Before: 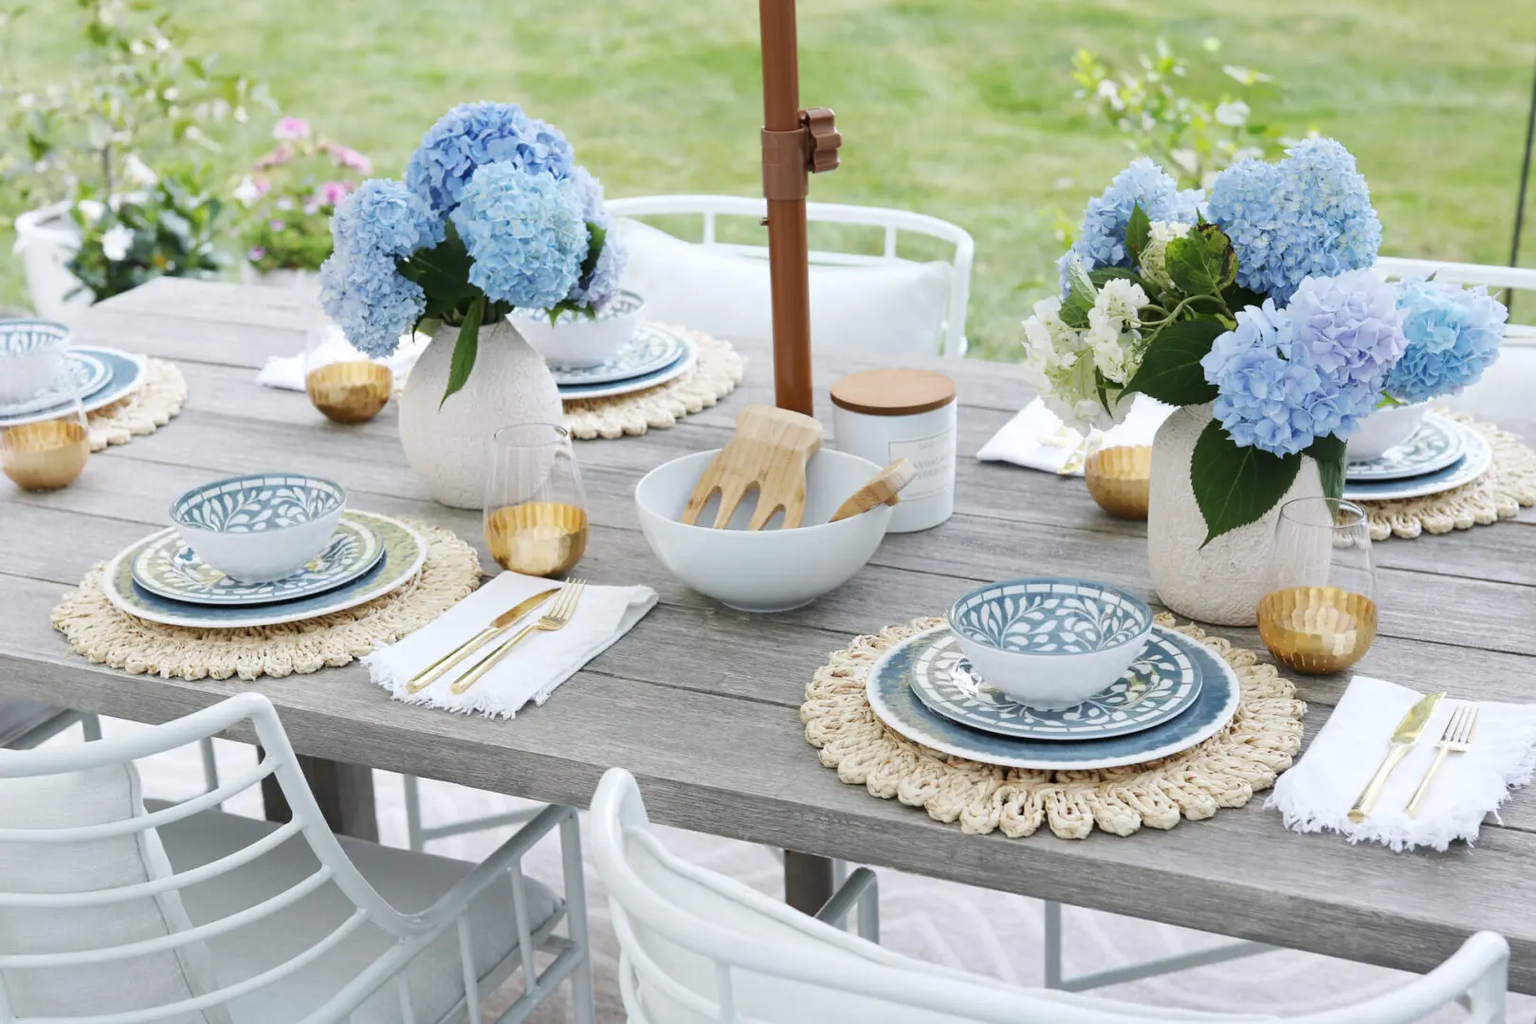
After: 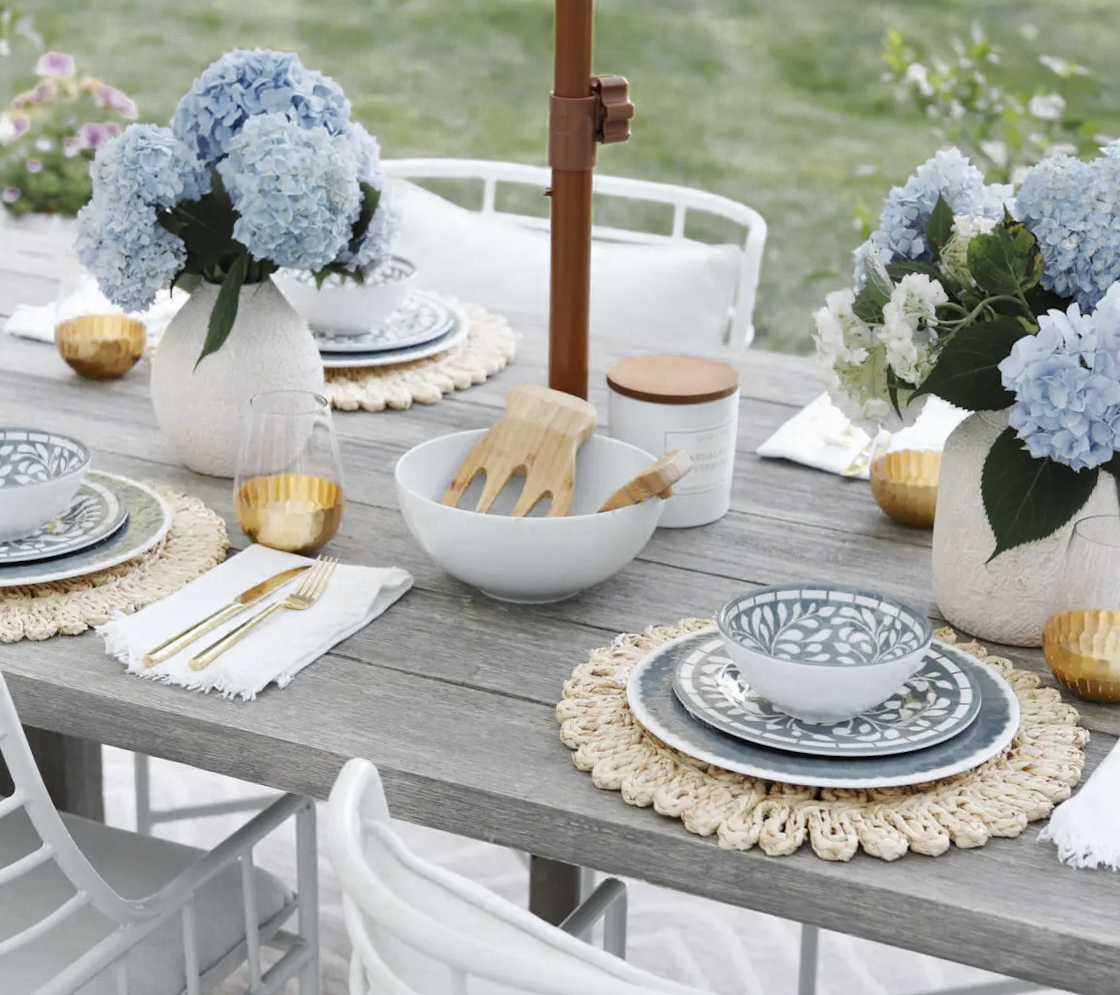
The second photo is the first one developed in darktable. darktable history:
tone equalizer: on, module defaults
crop and rotate: angle -3.27°, left 14.277%, top 0.028%, right 10.766%, bottom 0.028%
color zones: curves: ch0 [(0.035, 0.242) (0.25, 0.5) (0.384, 0.214) (0.488, 0.255) (0.75, 0.5)]; ch1 [(0.063, 0.379) (0.25, 0.5) (0.354, 0.201) (0.489, 0.085) (0.729, 0.271)]; ch2 [(0.25, 0.5) (0.38, 0.517) (0.442, 0.51) (0.735, 0.456)]
